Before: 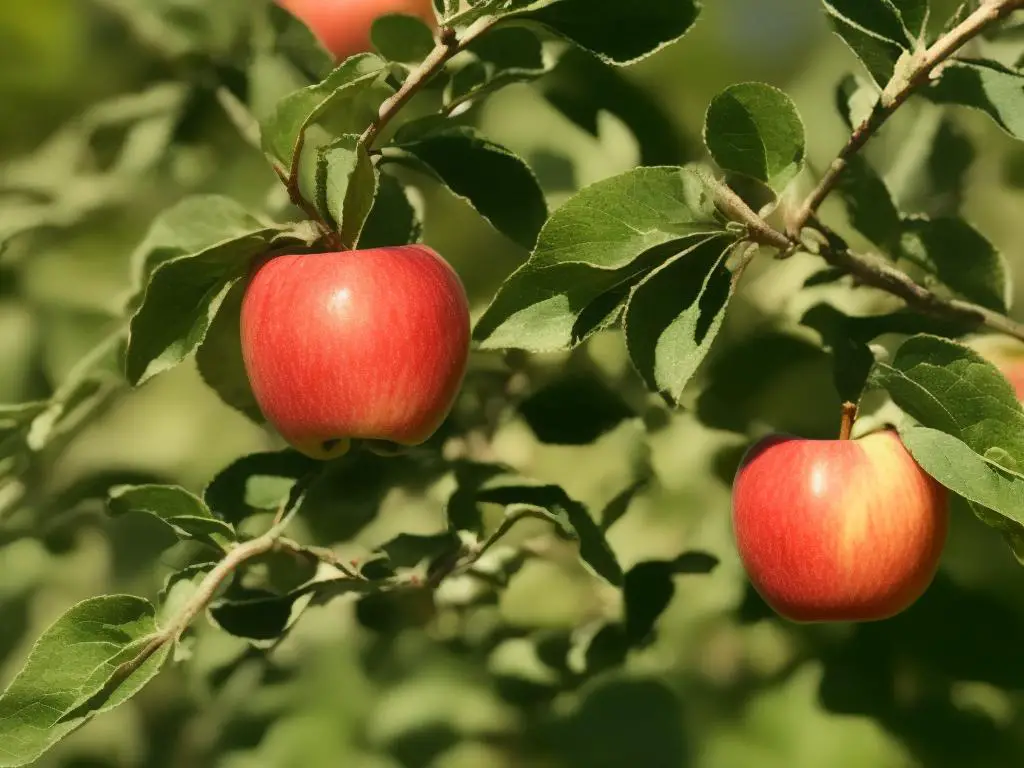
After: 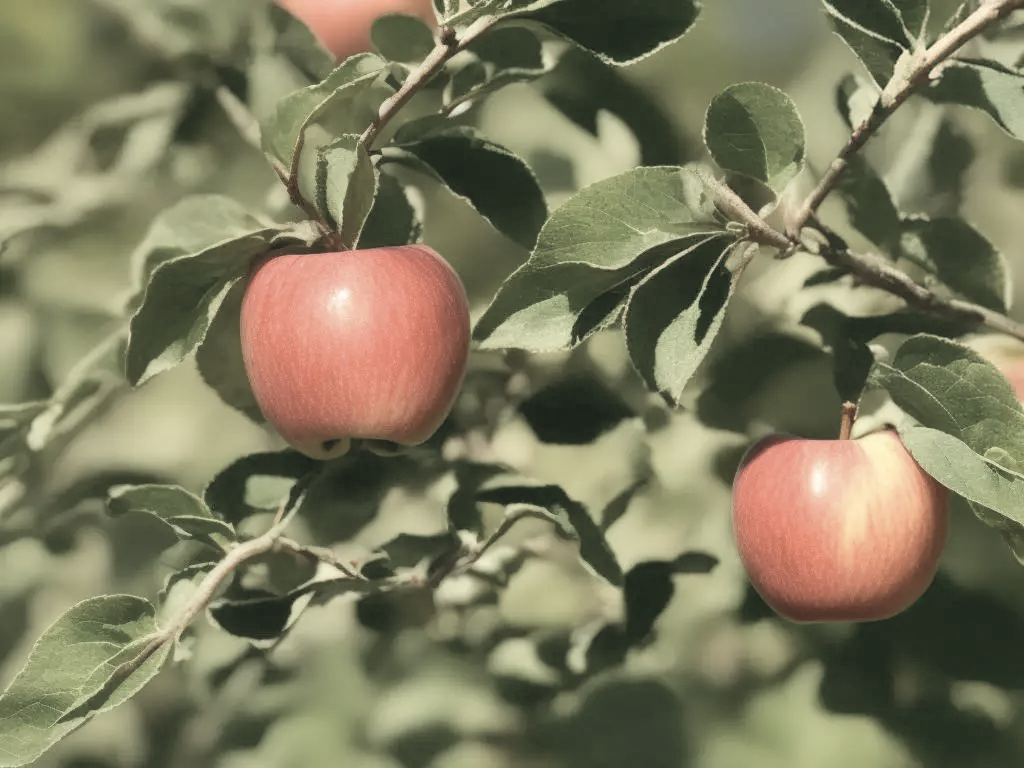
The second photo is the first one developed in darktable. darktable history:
local contrast: highlights 100%, shadows 100%, detail 120%, midtone range 0.2
contrast brightness saturation: brightness 0.18, saturation -0.5
